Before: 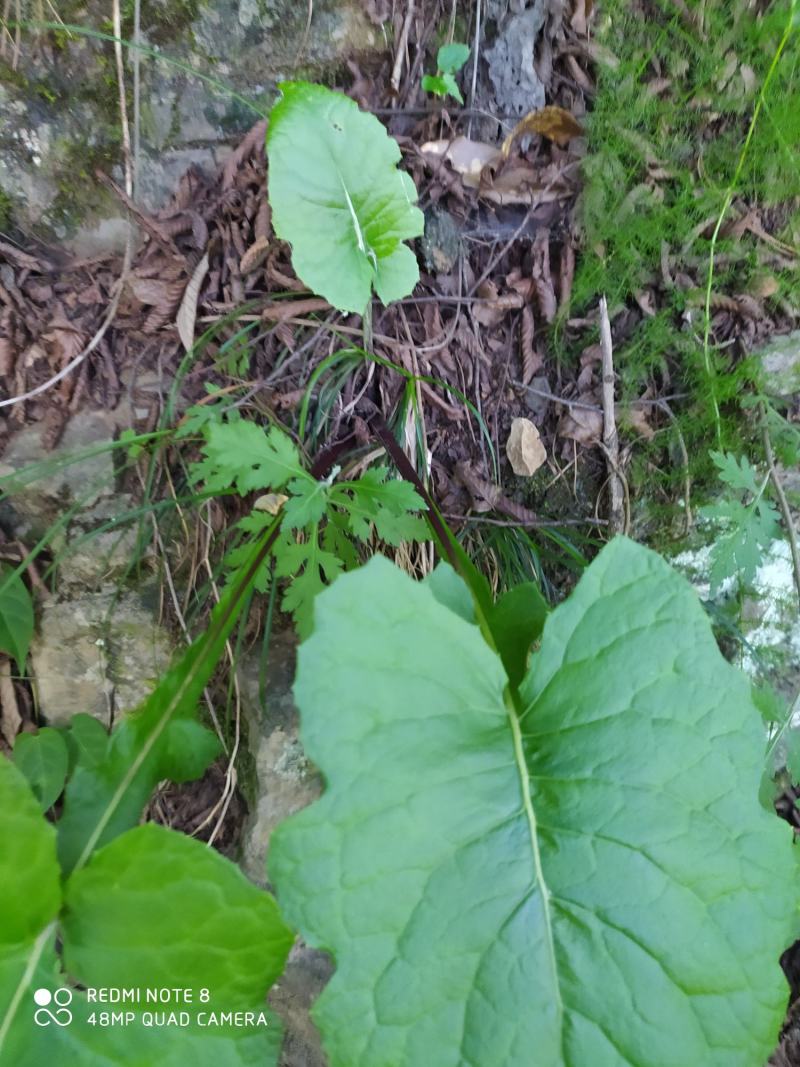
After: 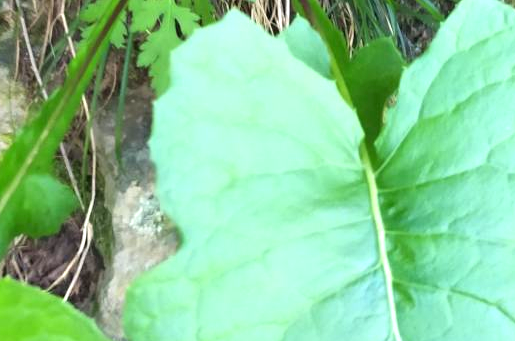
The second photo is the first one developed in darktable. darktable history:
crop: left 18.091%, top 51.13%, right 17.525%, bottom 16.85%
exposure: black level correction 0, exposure 1.1 EV, compensate highlight preservation false
